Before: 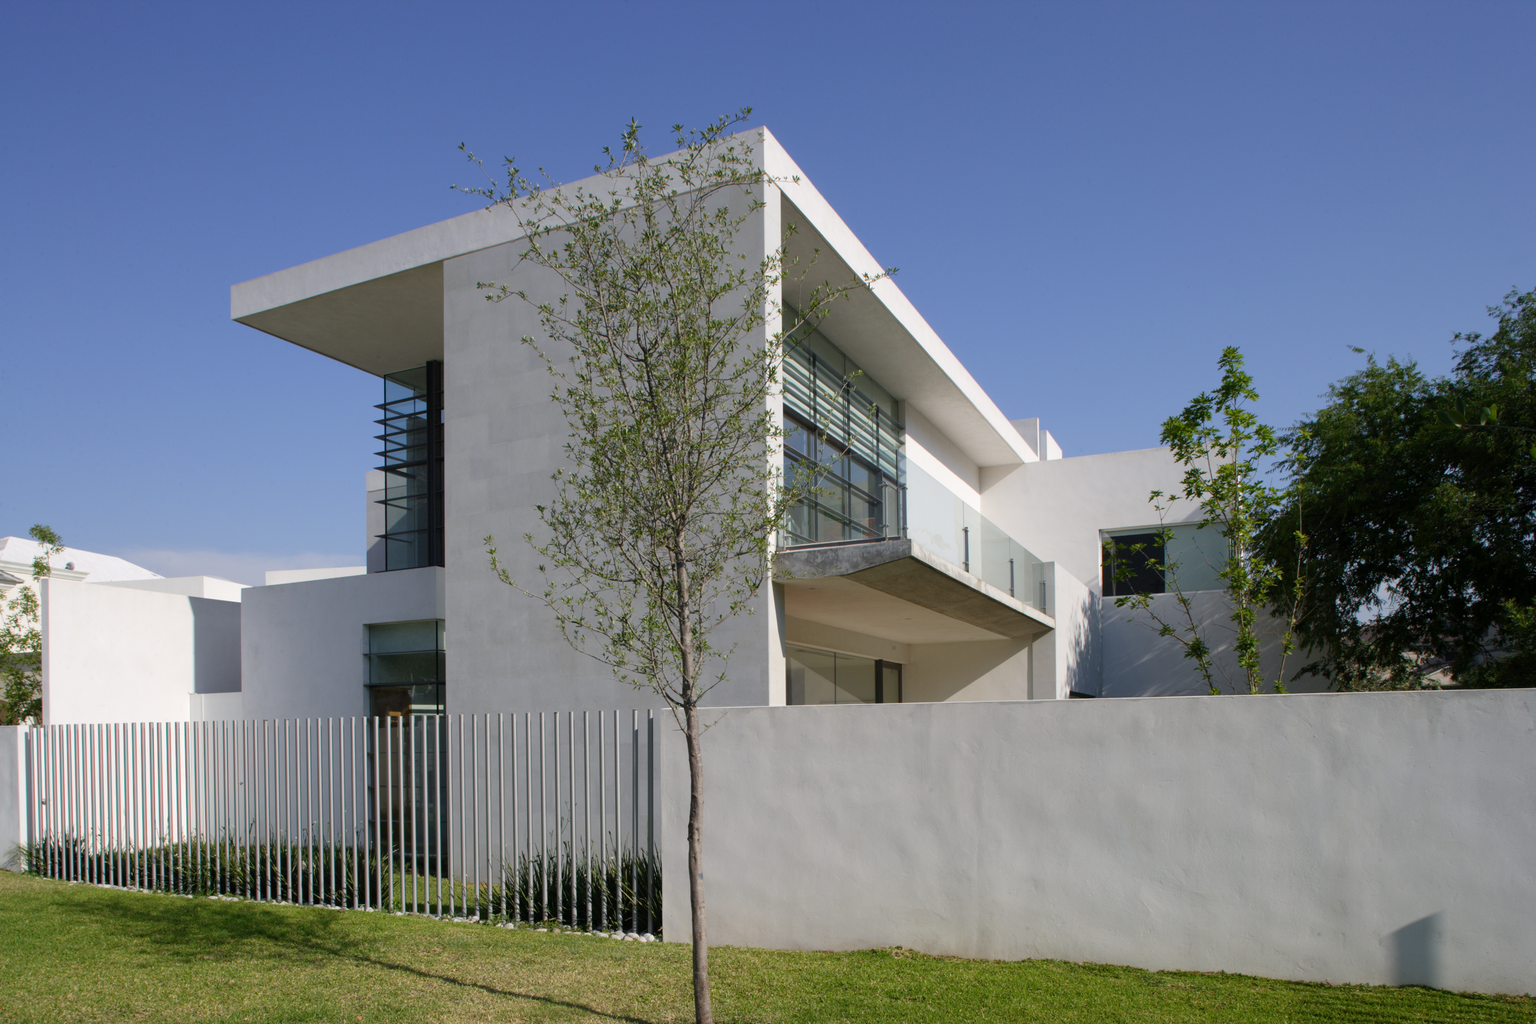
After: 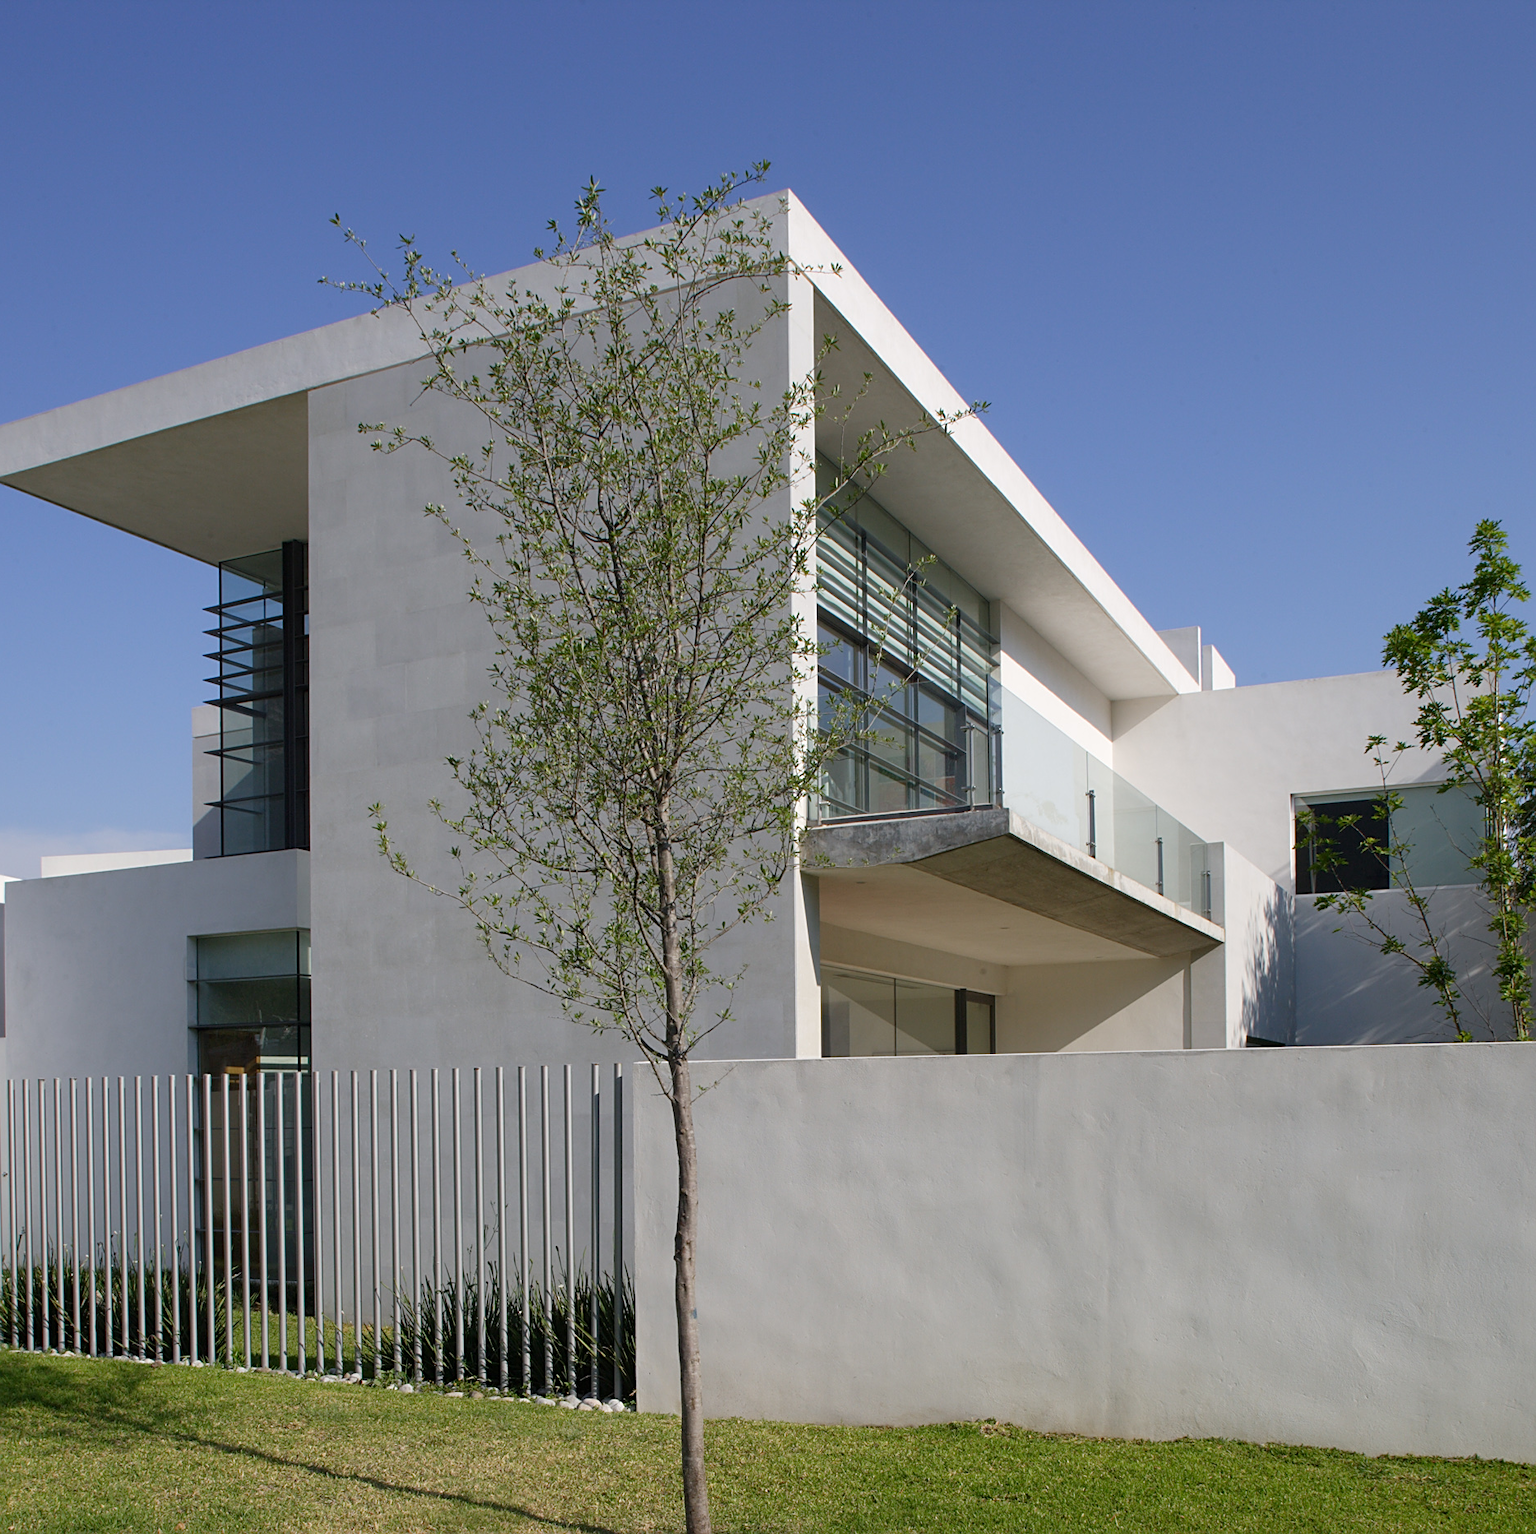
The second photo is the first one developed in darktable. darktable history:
sharpen: on, module defaults
crop and rotate: left 15.544%, right 17.707%
tone equalizer: on, module defaults
